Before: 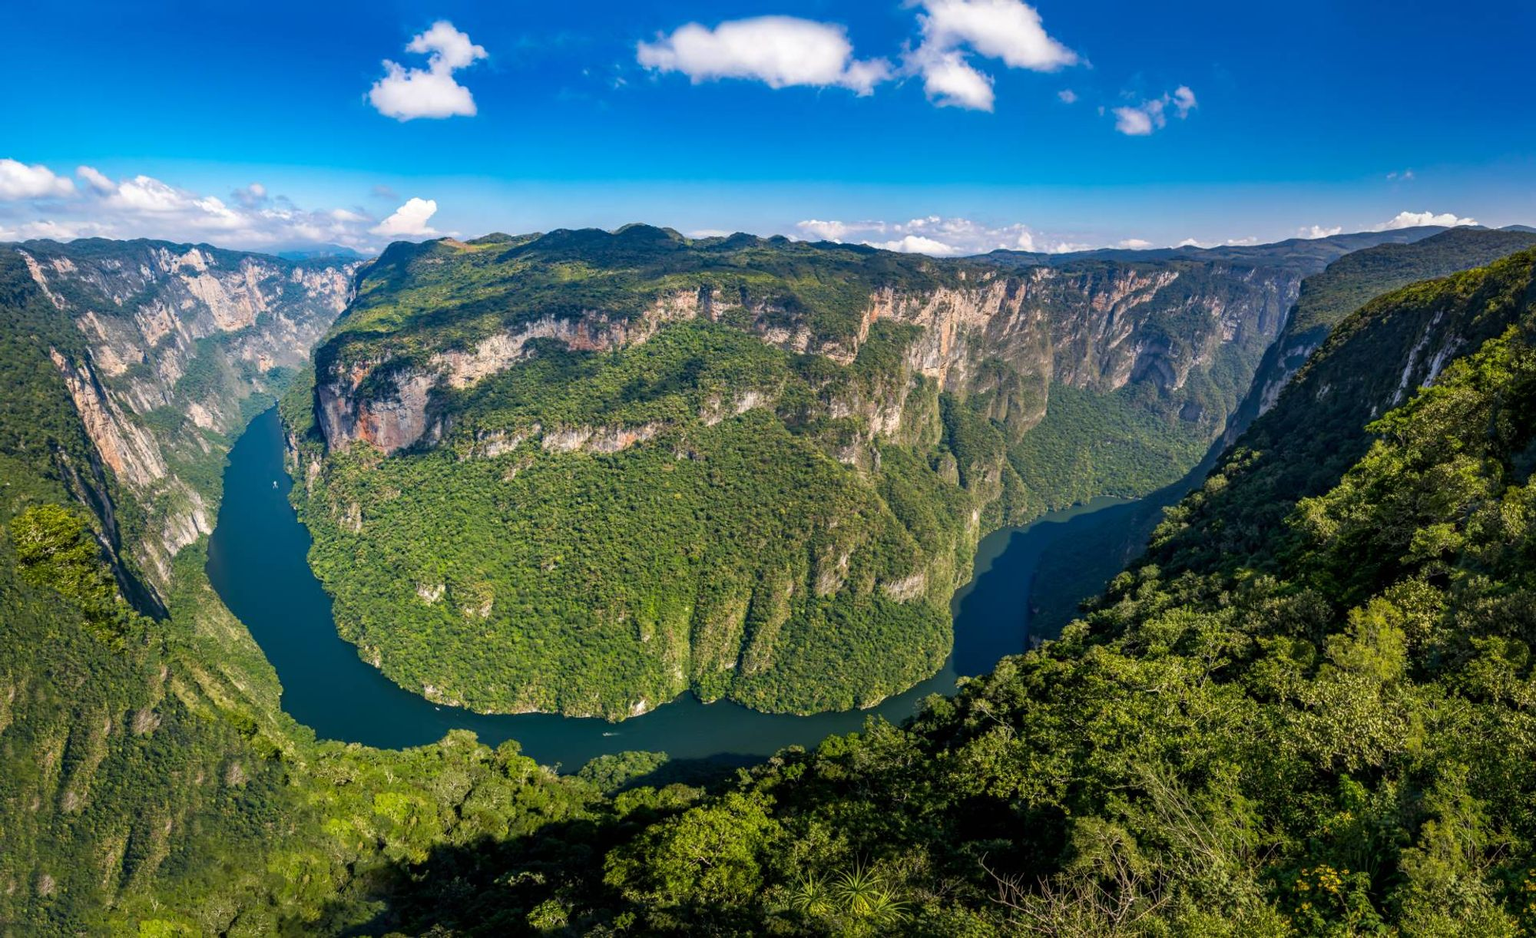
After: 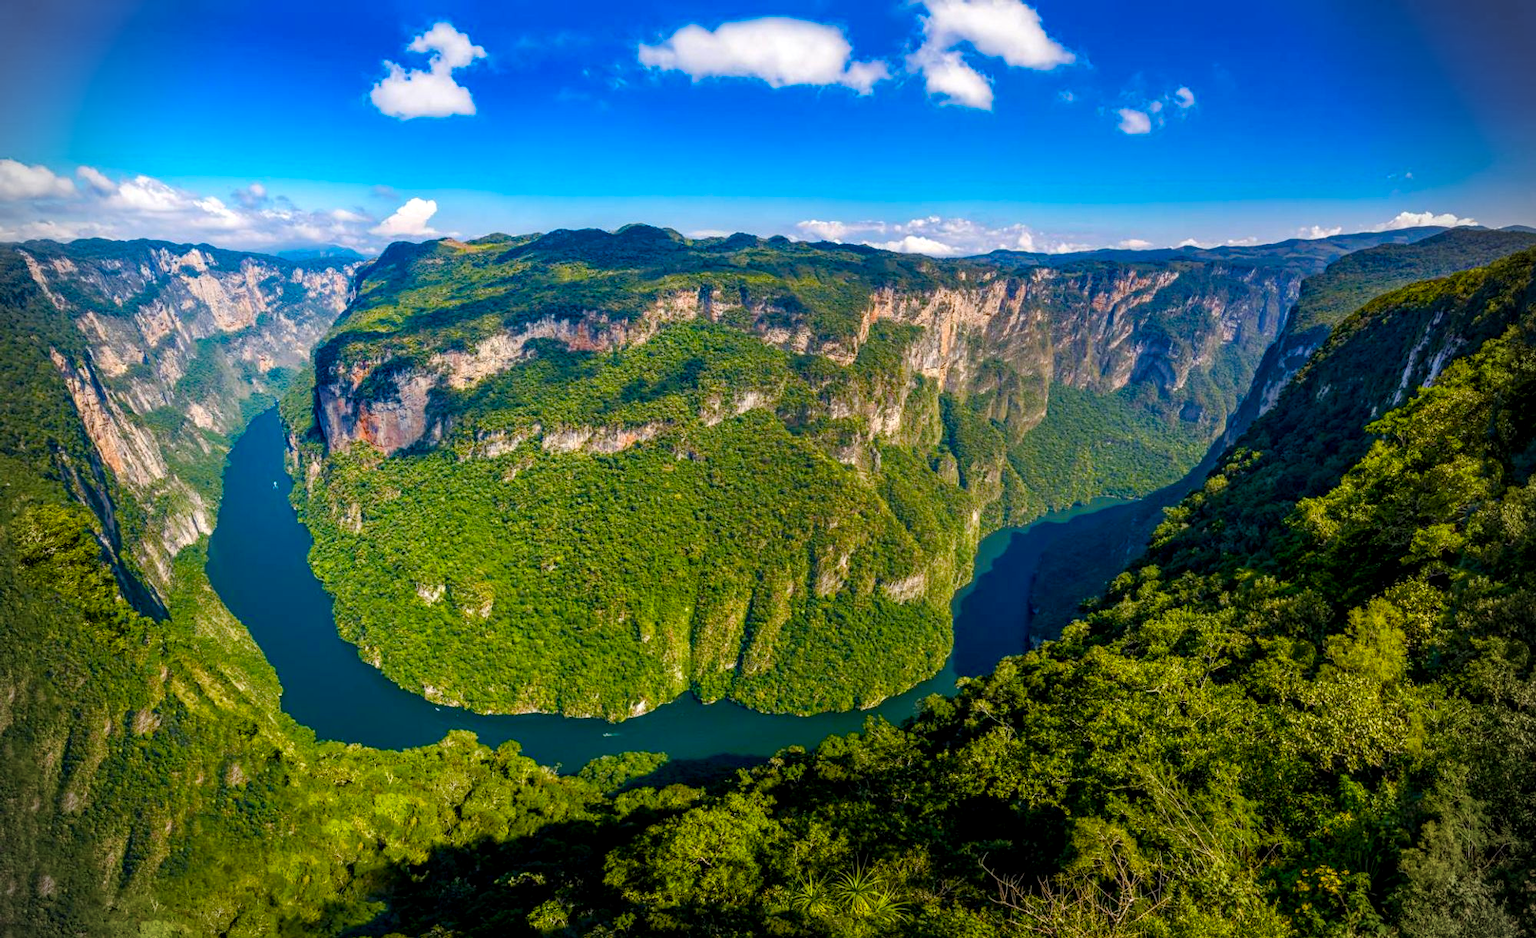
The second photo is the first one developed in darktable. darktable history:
color balance rgb: perceptual saturation grading › global saturation 20%, perceptual saturation grading › highlights -25%, perceptual saturation grading › shadows 50.52%, global vibrance 40.24%
local contrast: highlights 100%, shadows 100%, detail 120%, midtone range 0.2
vignetting: fall-off start 88.03%, fall-off radius 24.9%
